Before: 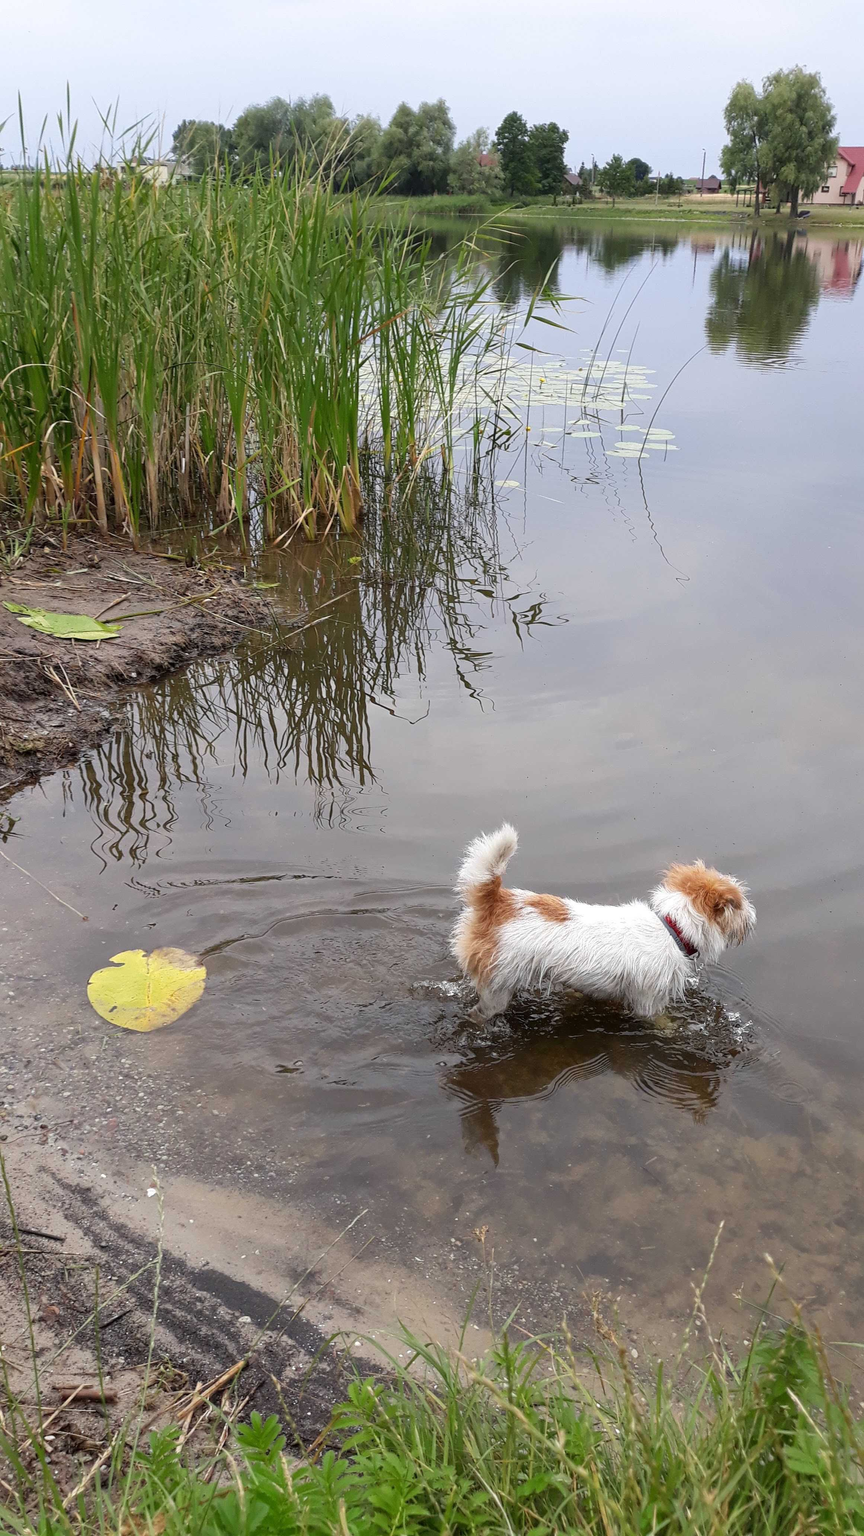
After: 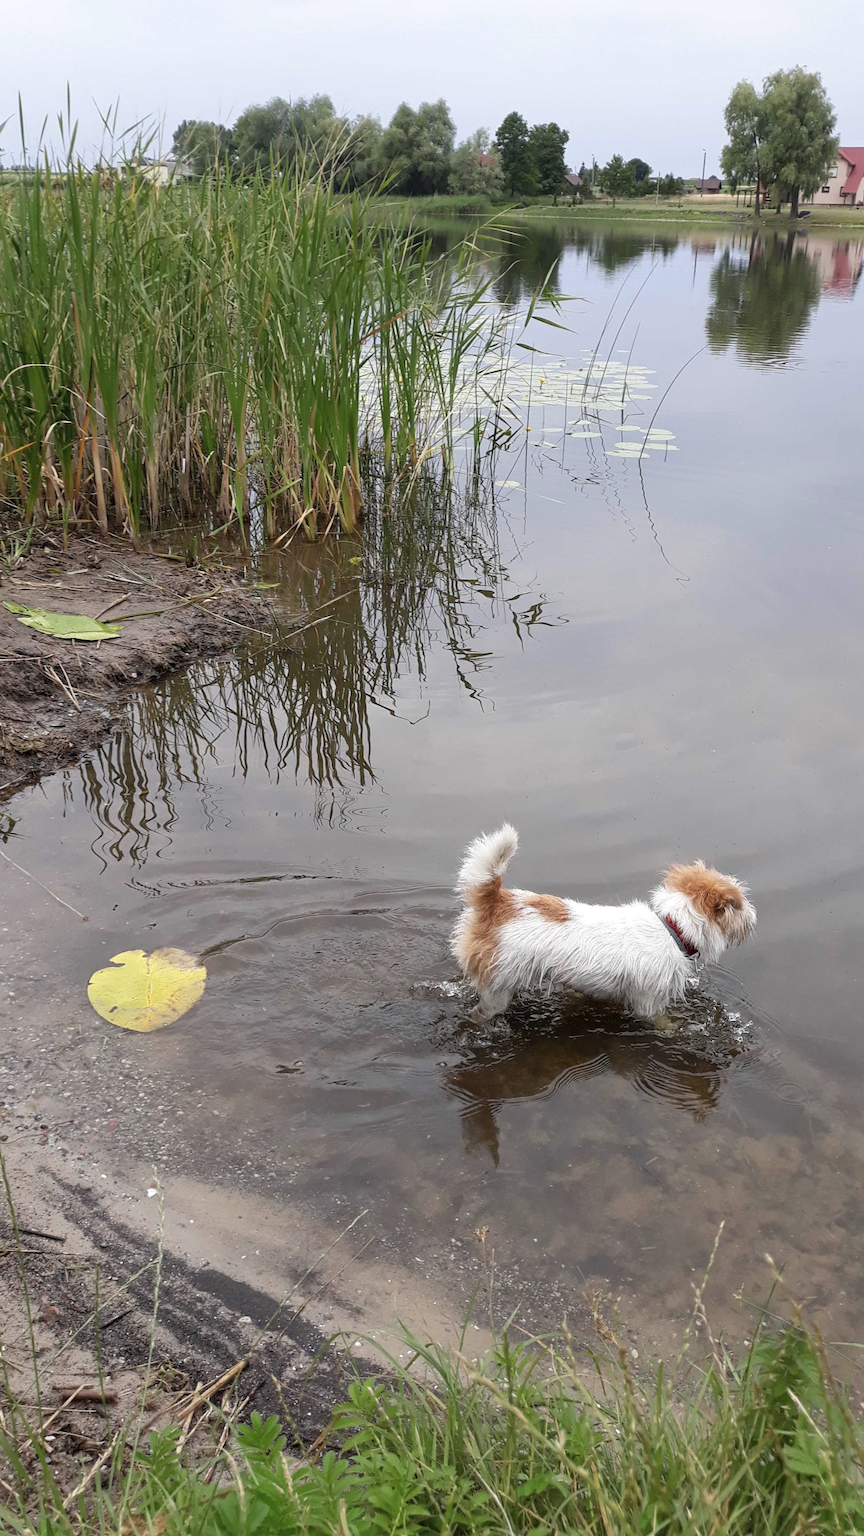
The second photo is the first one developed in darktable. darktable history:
tone equalizer: on, module defaults
contrast brightness saturation: saturation -0.155
